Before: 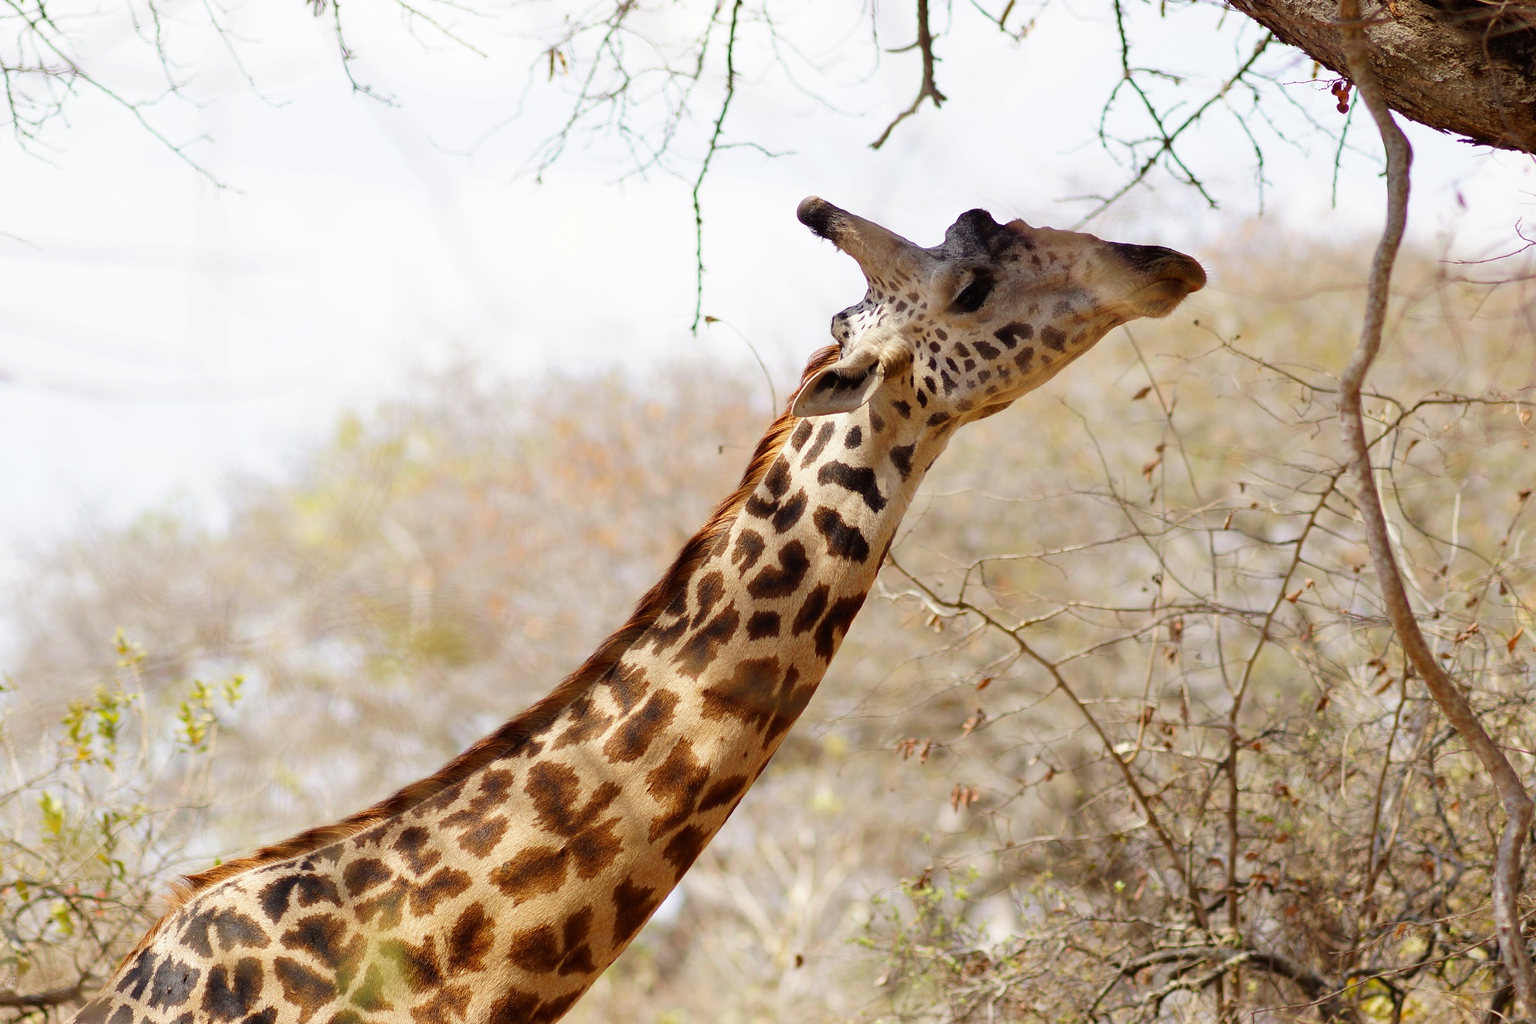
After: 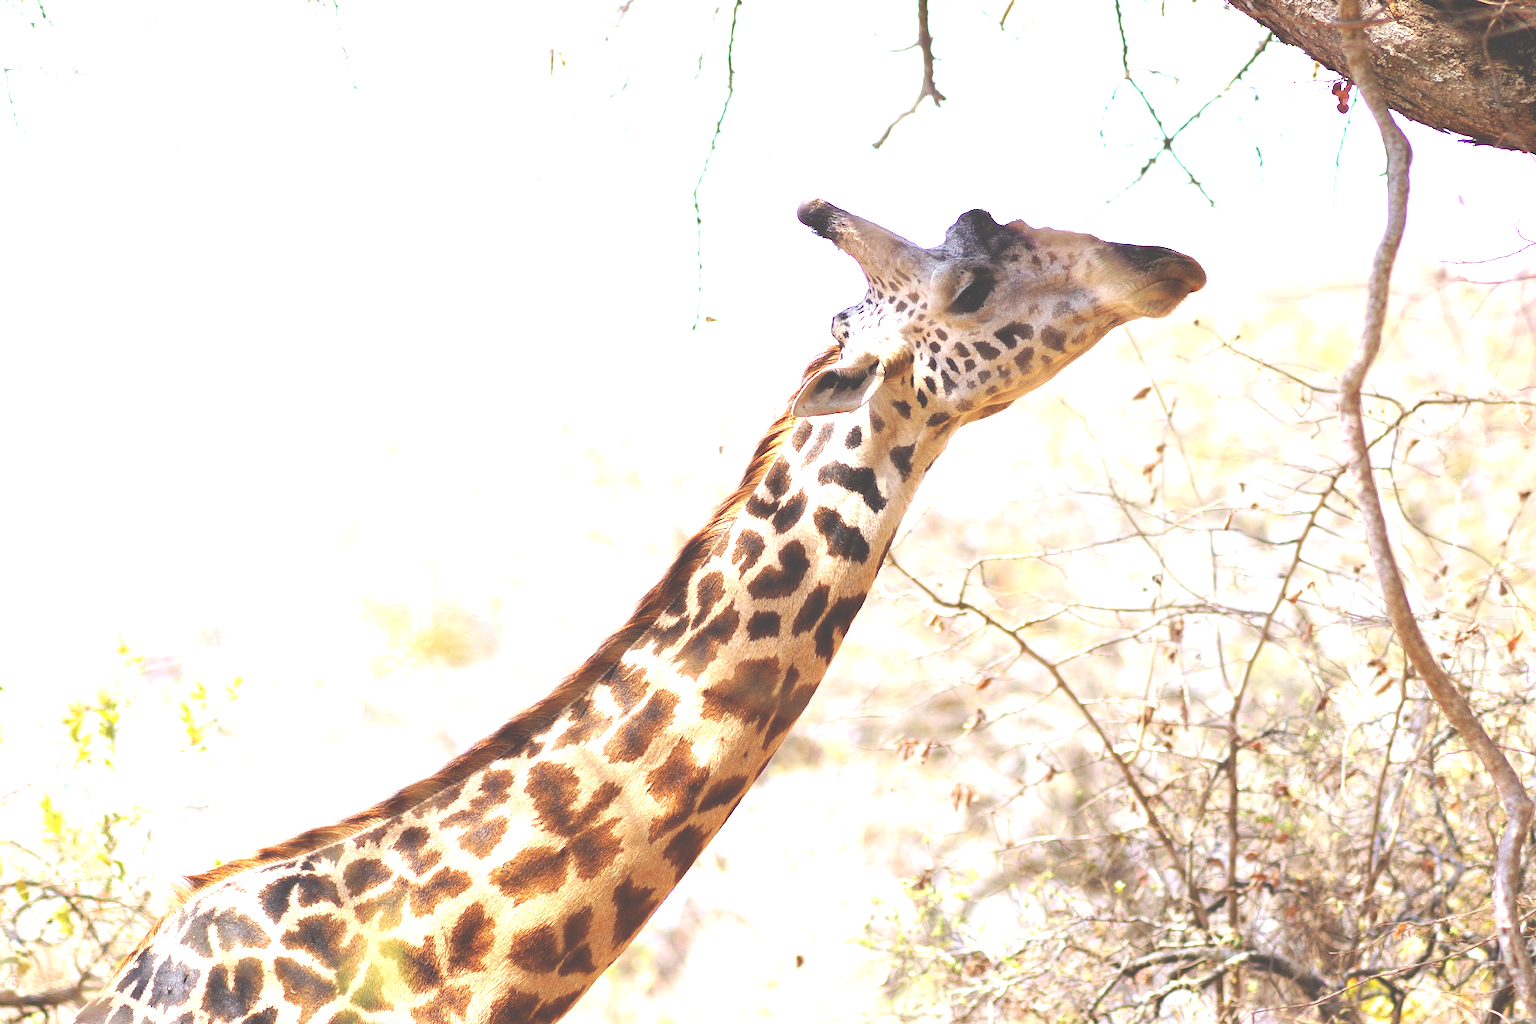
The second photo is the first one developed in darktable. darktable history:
white balance: red 0.967, blue 1.119, emerald 0.756
exposure: black level correction -0.023, exposure 1.397 EV, compensate highlight preservation false
